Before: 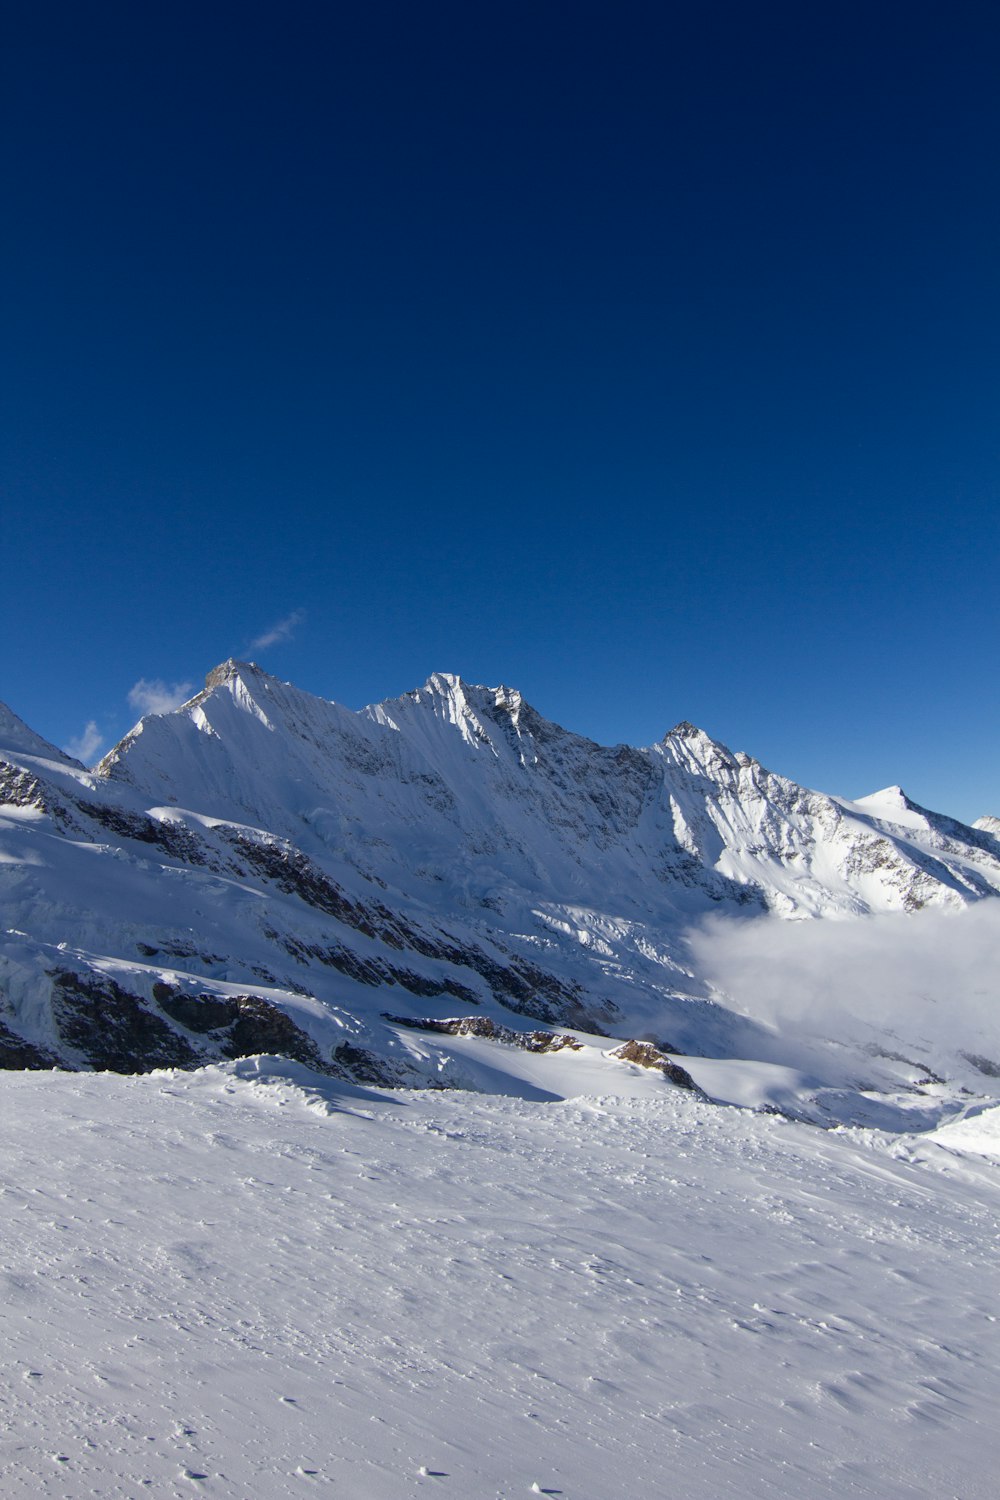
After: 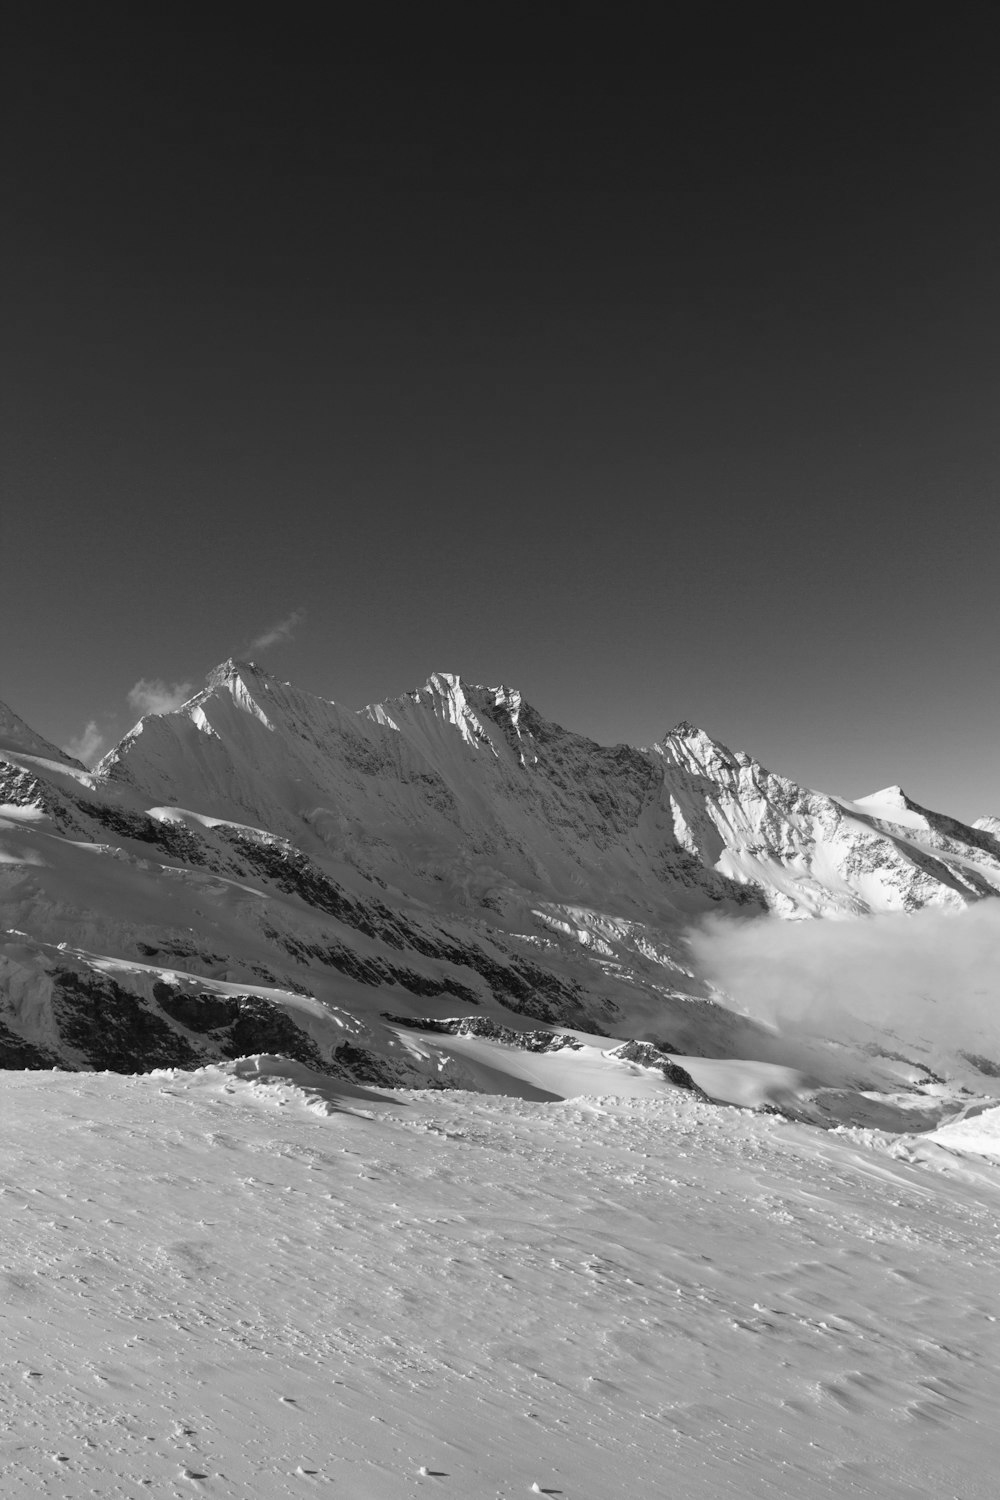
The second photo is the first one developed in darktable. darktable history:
tone equalizer: on, module defaults
white balance: red 1, blue 1
monochrome: a 2.21, b -1.33, size 2.2
